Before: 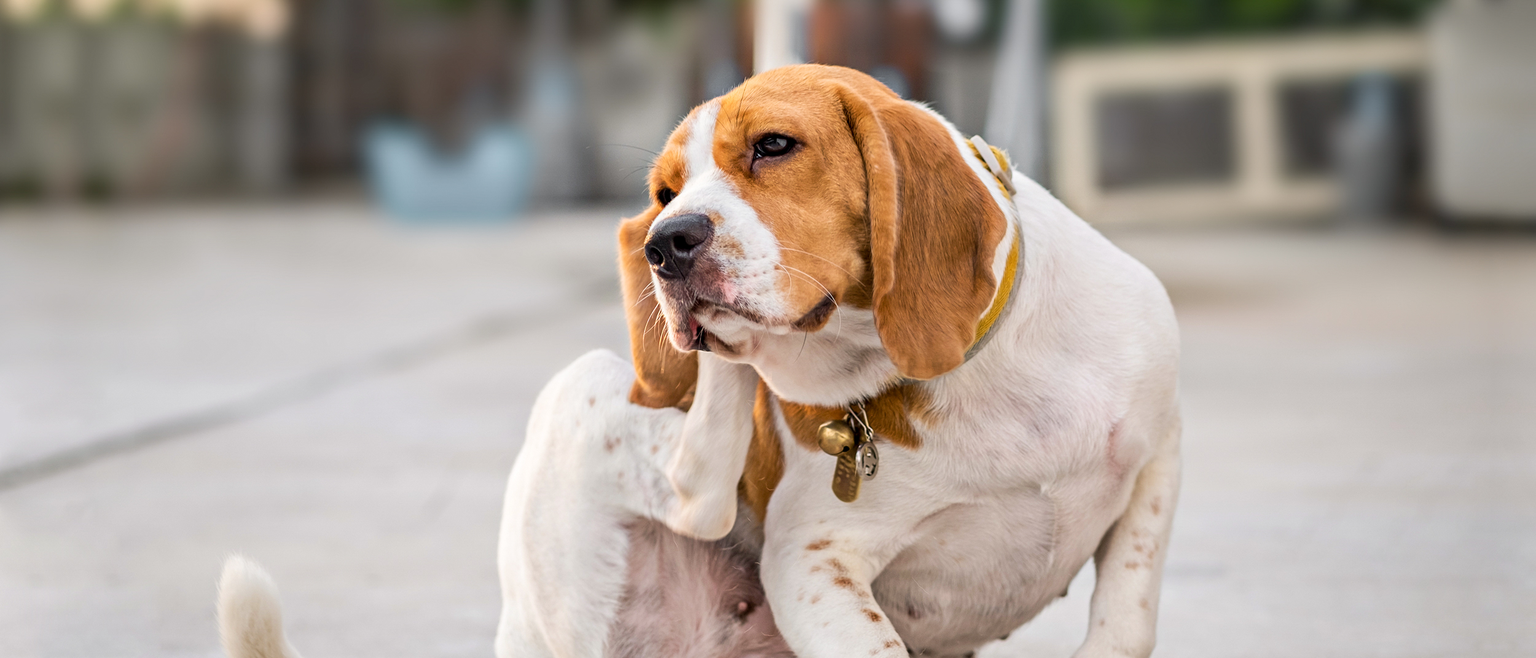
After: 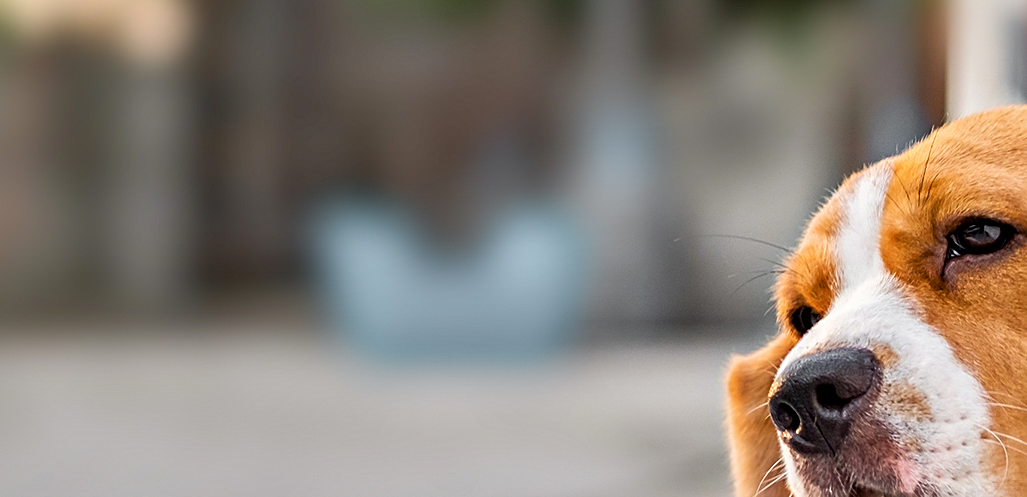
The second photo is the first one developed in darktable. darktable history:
shadows and highlights: shadows 59.4, highlights -60.39, soften with gaussian
color zones: curves: ch1 [(0, 0.523) (0.143, 0.545) (0.286, 0.52) (0.429, 0.506) (0.571, 0.503) (0.714, 0.503) (0.857, 0.508) (1, 0.523)]
crop and rotate: left 11.212%, top 0.055%, right 47.682%, bottom 53.513%
sharpen: on, module defaults
